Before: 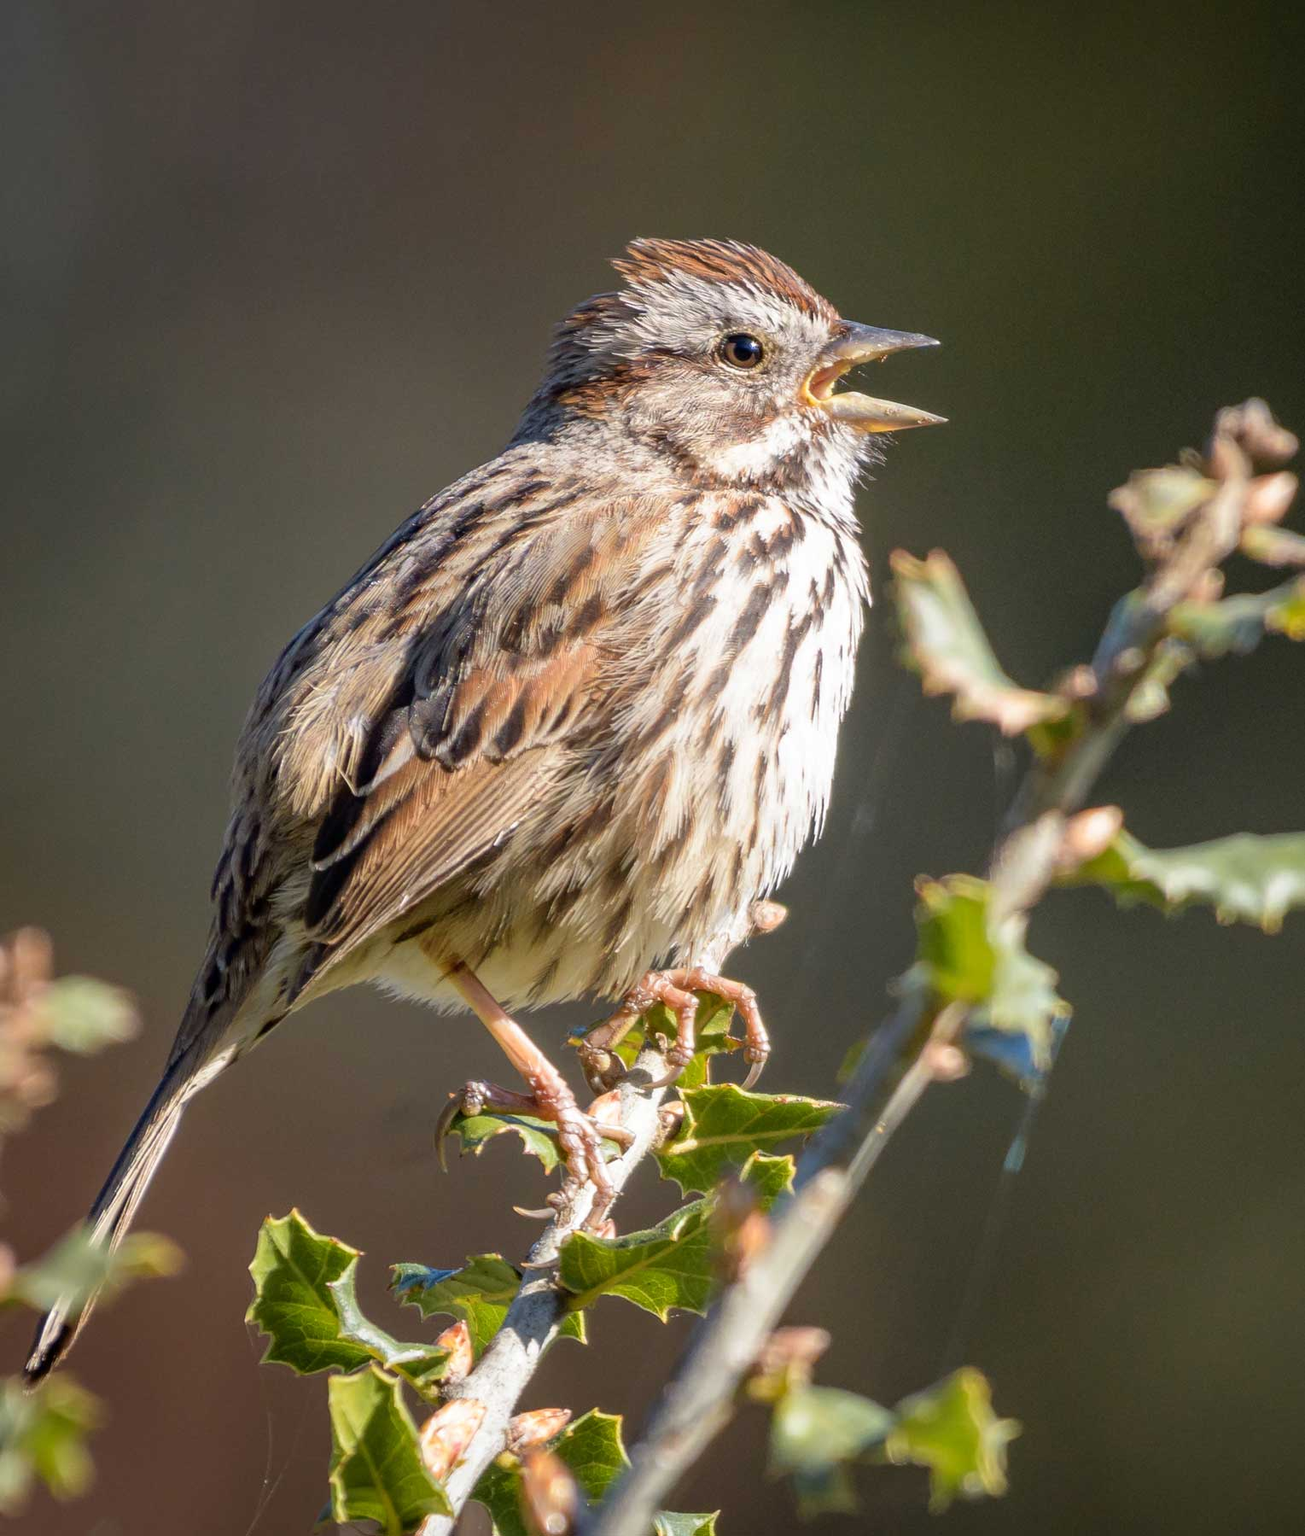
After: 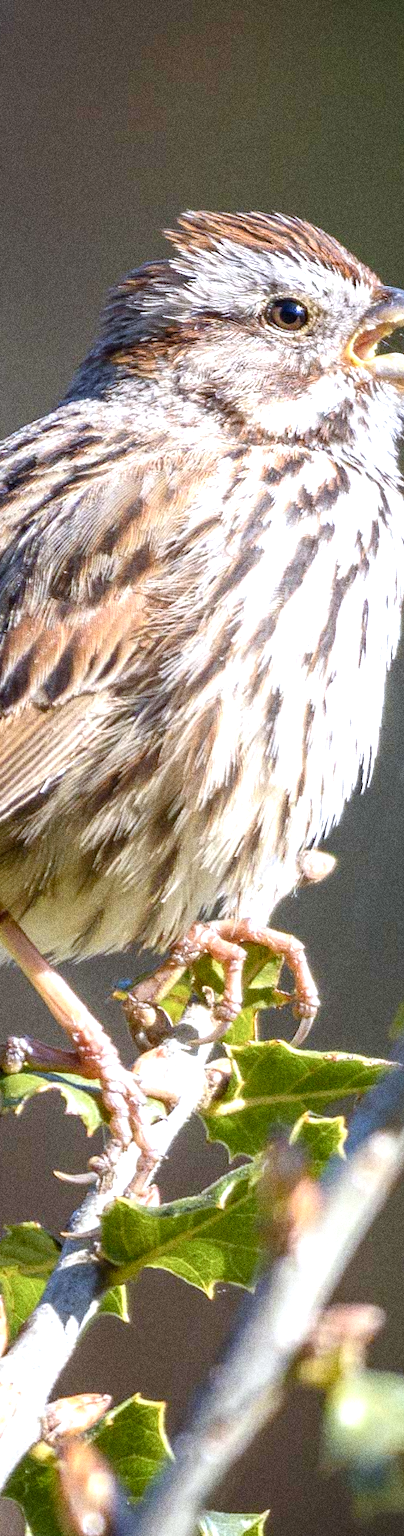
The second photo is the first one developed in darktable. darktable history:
crop: left 33.36%, right 33.36%
color balance rgb: shadows lift › chroma 1%, shadows lift › hue 28.8°, power › hue 60°, highlights gain › chroma 1%, highlights gain › hue 60°, global offset › luminance 0.25%, perceptual saturation grading › highlights -20%, perceptual saturation grading › shadows 20%, perceptual brilliance grading › highlights 5%, perceptual brilliance grading › shadows -10%, global vibrance 19.67%
exposure: exposure 0.556 EV, compensate highlight preservation false
rotate and perspective: rotation 0.215°, lens shift (vertical) -0.139, crop left 0.069, crop right 0.939, crop top 0.002, crop bottom 0.996
grain: coarseness 14.49 ISO, strength 48.04%, mid-tones bias 35%
white balance: red 0.931, blue 1.11
